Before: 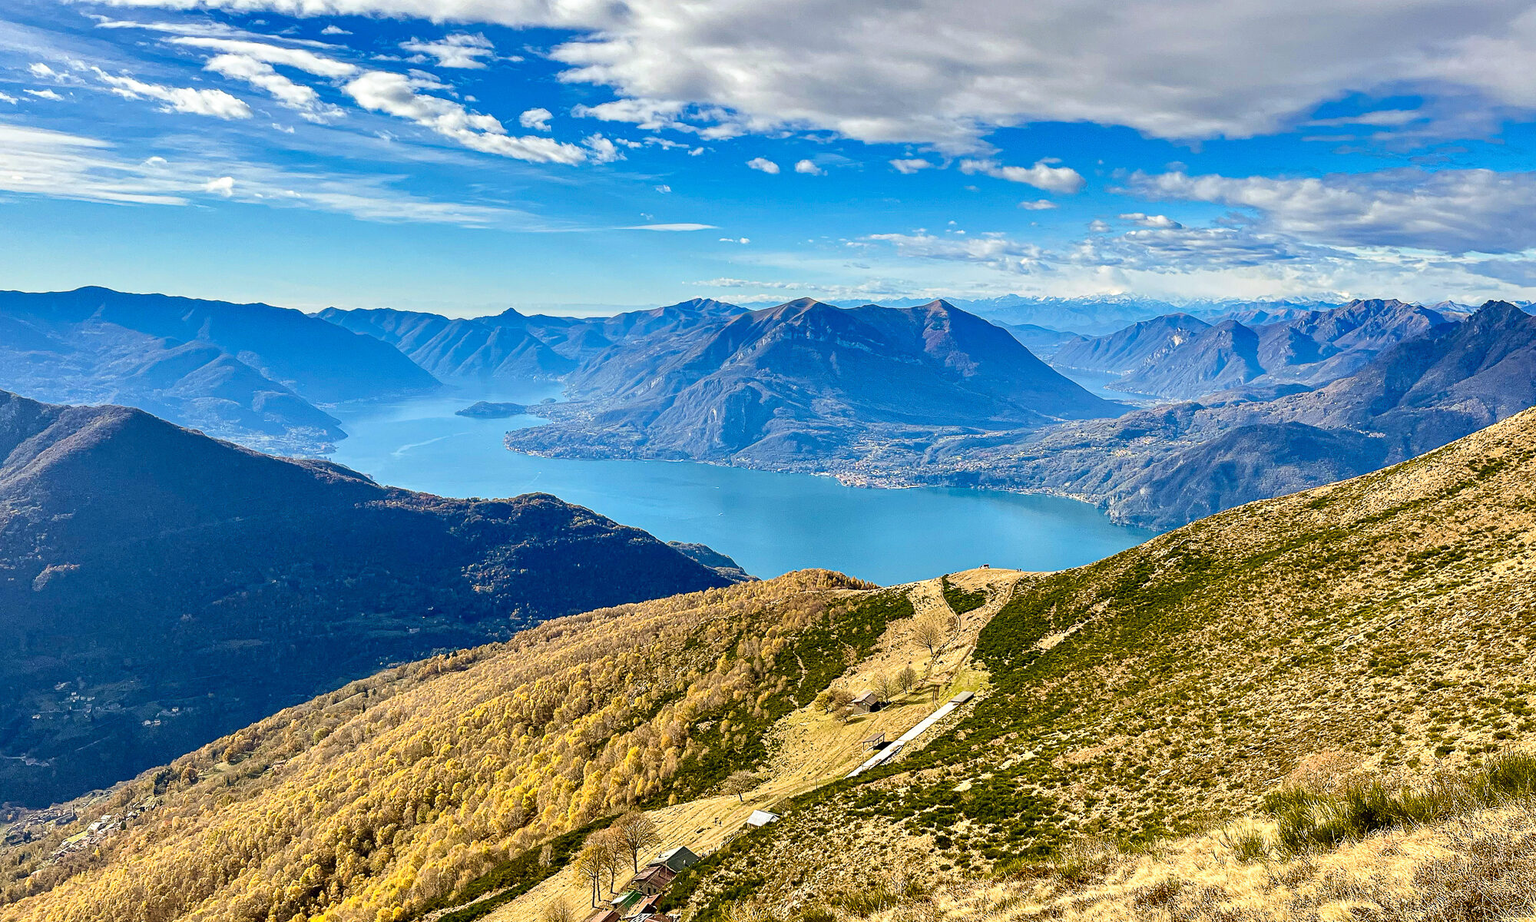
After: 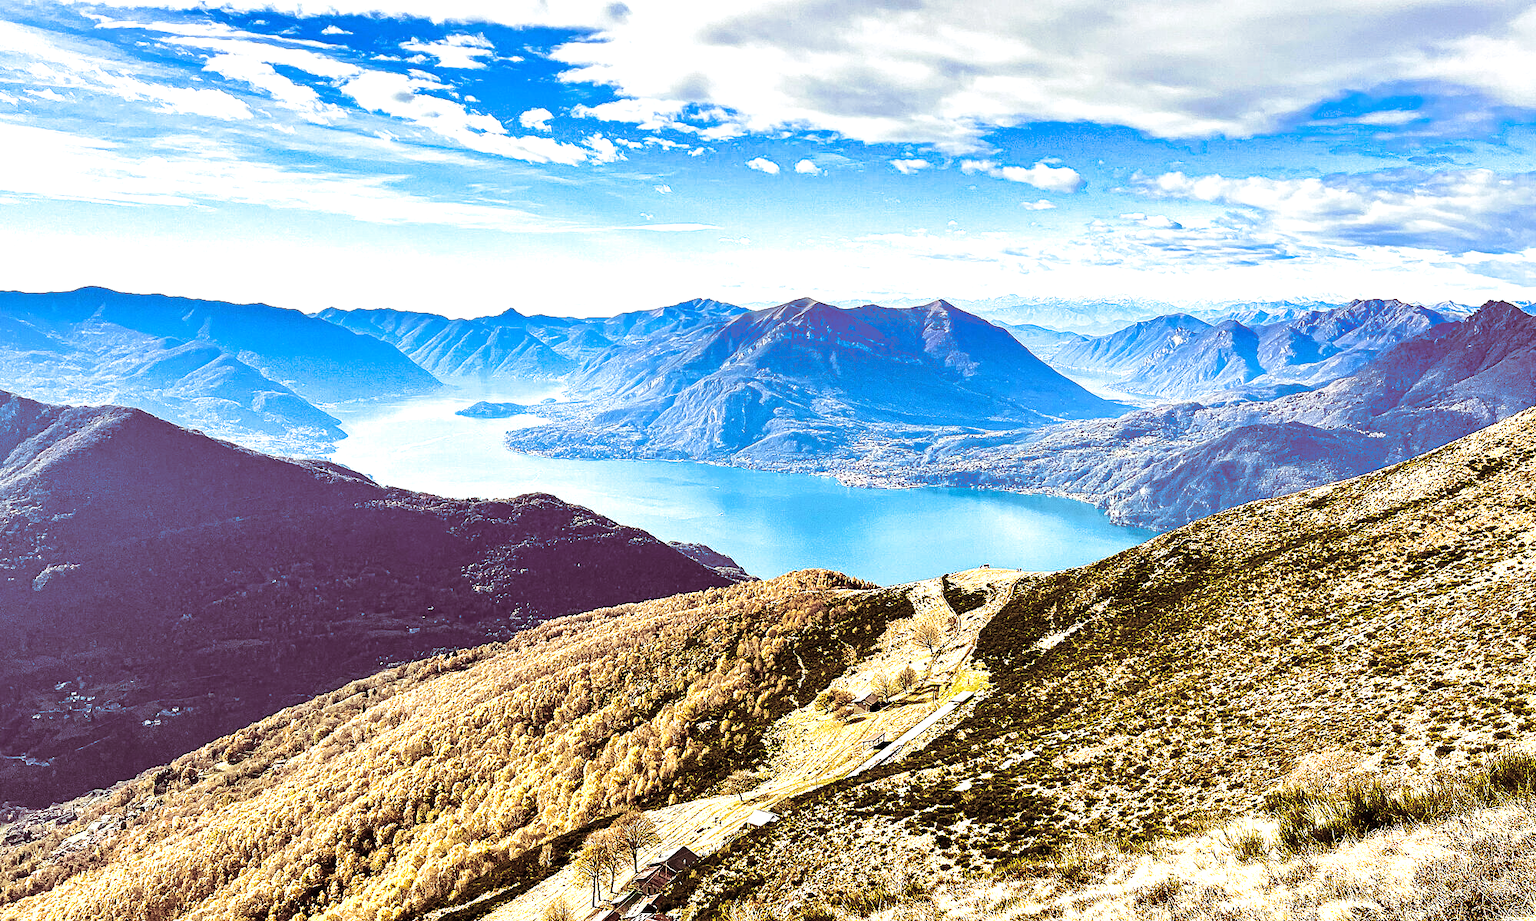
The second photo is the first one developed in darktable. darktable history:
split-toning: on, module defaults
exposure: compensate highlight preservation false
tone equalizer: -8 EV -1.08 EV, -7 EV -1.01 EV, -6 EV -0.867 EV, -5 EV -0.578 EV, -3 EV 0.578 EV, -2 EV 0.867 EV, -1 EV 1.01 EV, +0 EV 1.08 EV, edges refinement/feathering 500, mask exposure compensation -1.57 EV, preserve details no
